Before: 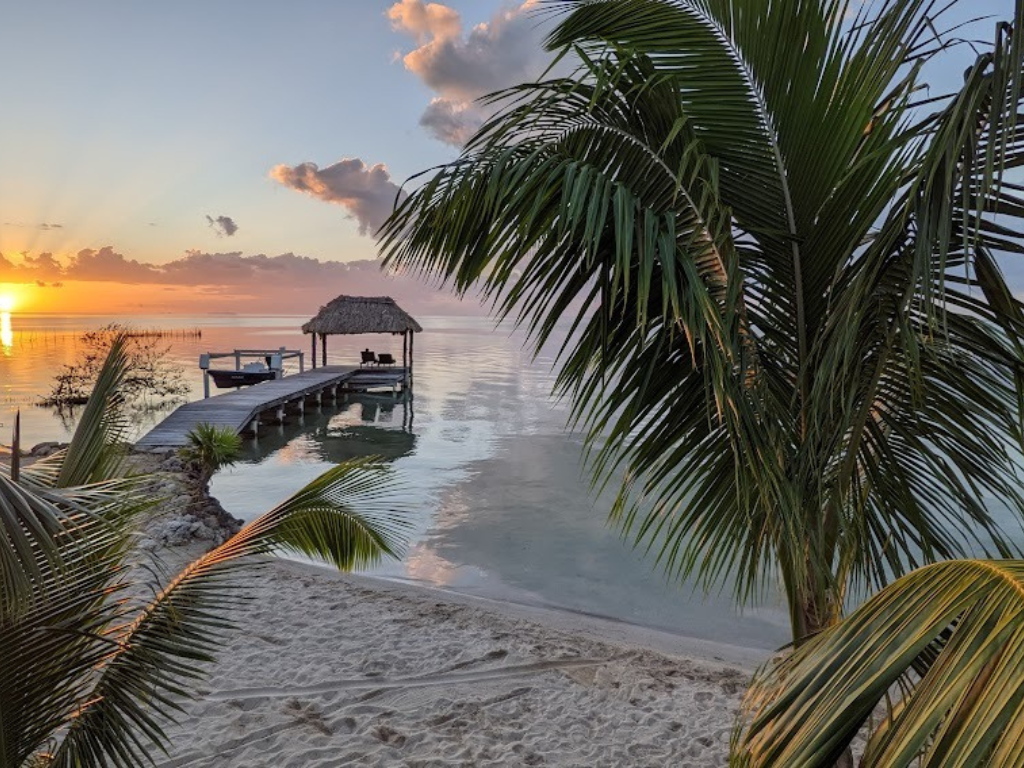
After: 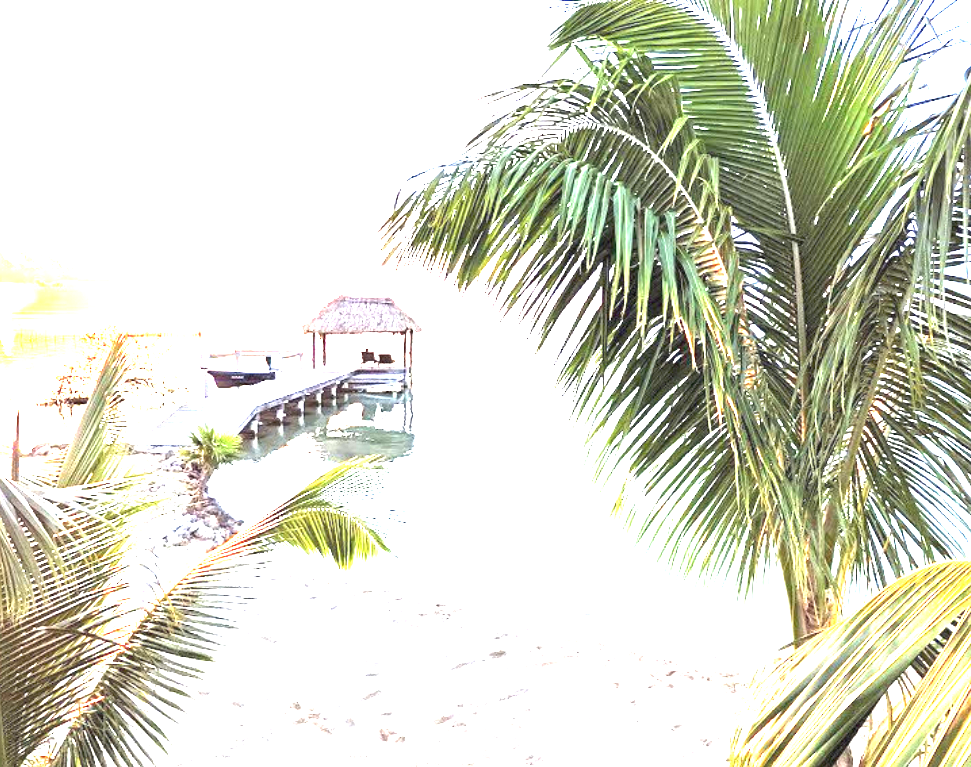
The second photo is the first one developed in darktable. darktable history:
exposure: black level correction 0, exposure 4 EV, compensate exposure bias true, compensate highlight preservation false
crop and rotate: right 5.167%
